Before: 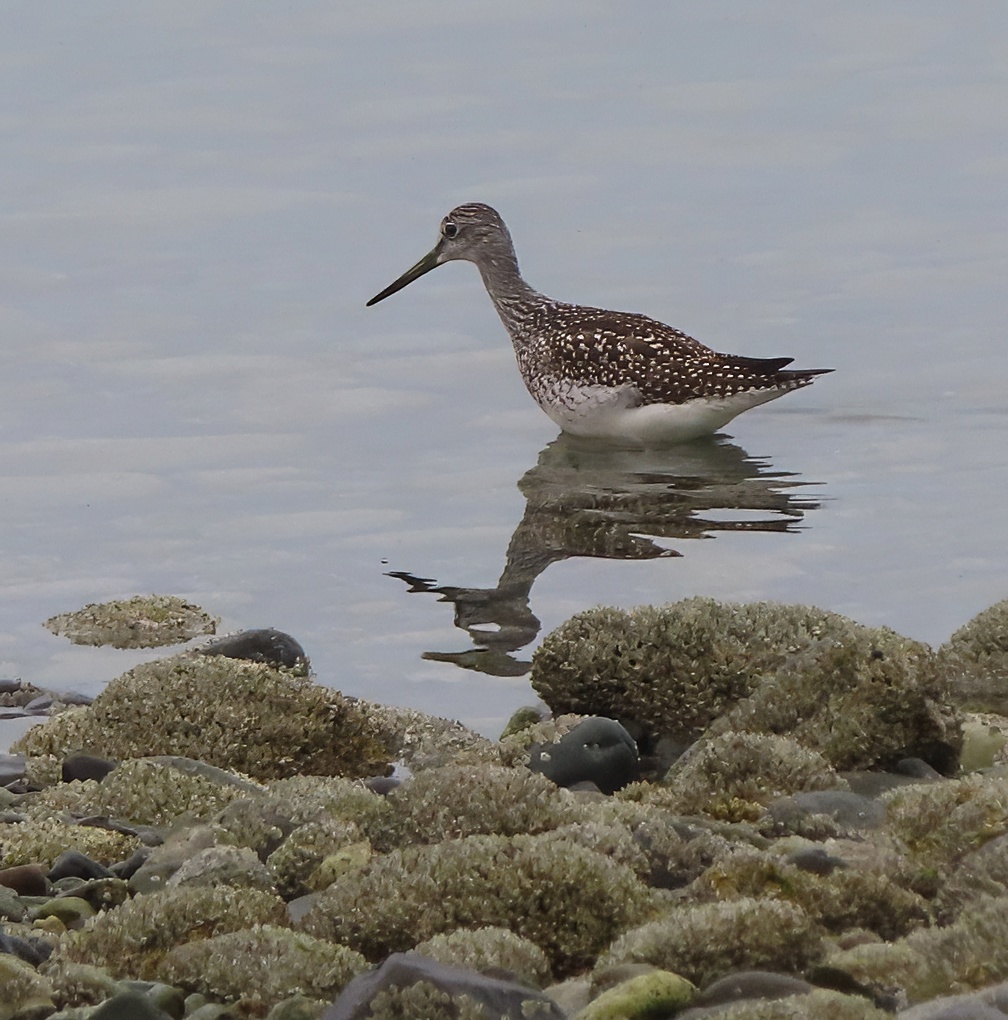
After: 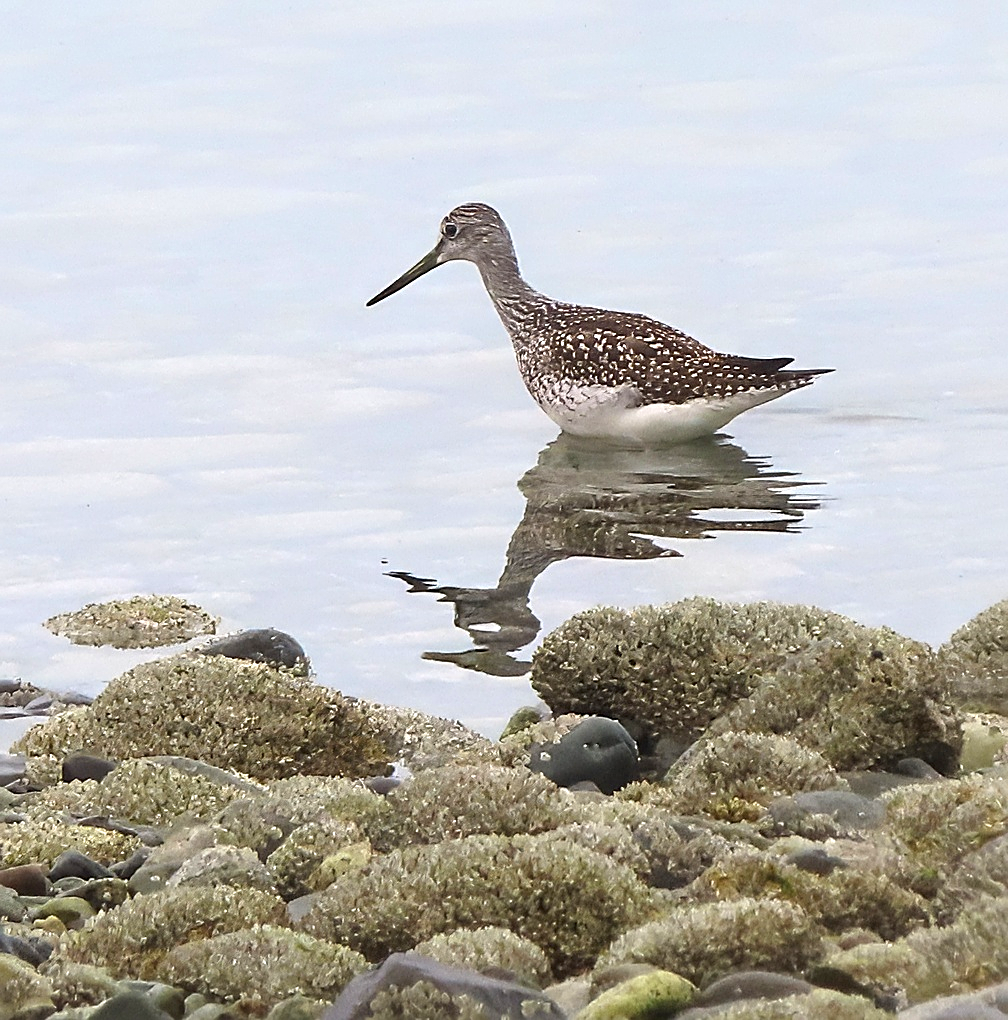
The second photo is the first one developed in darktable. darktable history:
sharpen: on, module defaults
exposure: black level correction 0.001, exposure 1.05 EV, compensate exposure bias true, compensate highlight preservation false
